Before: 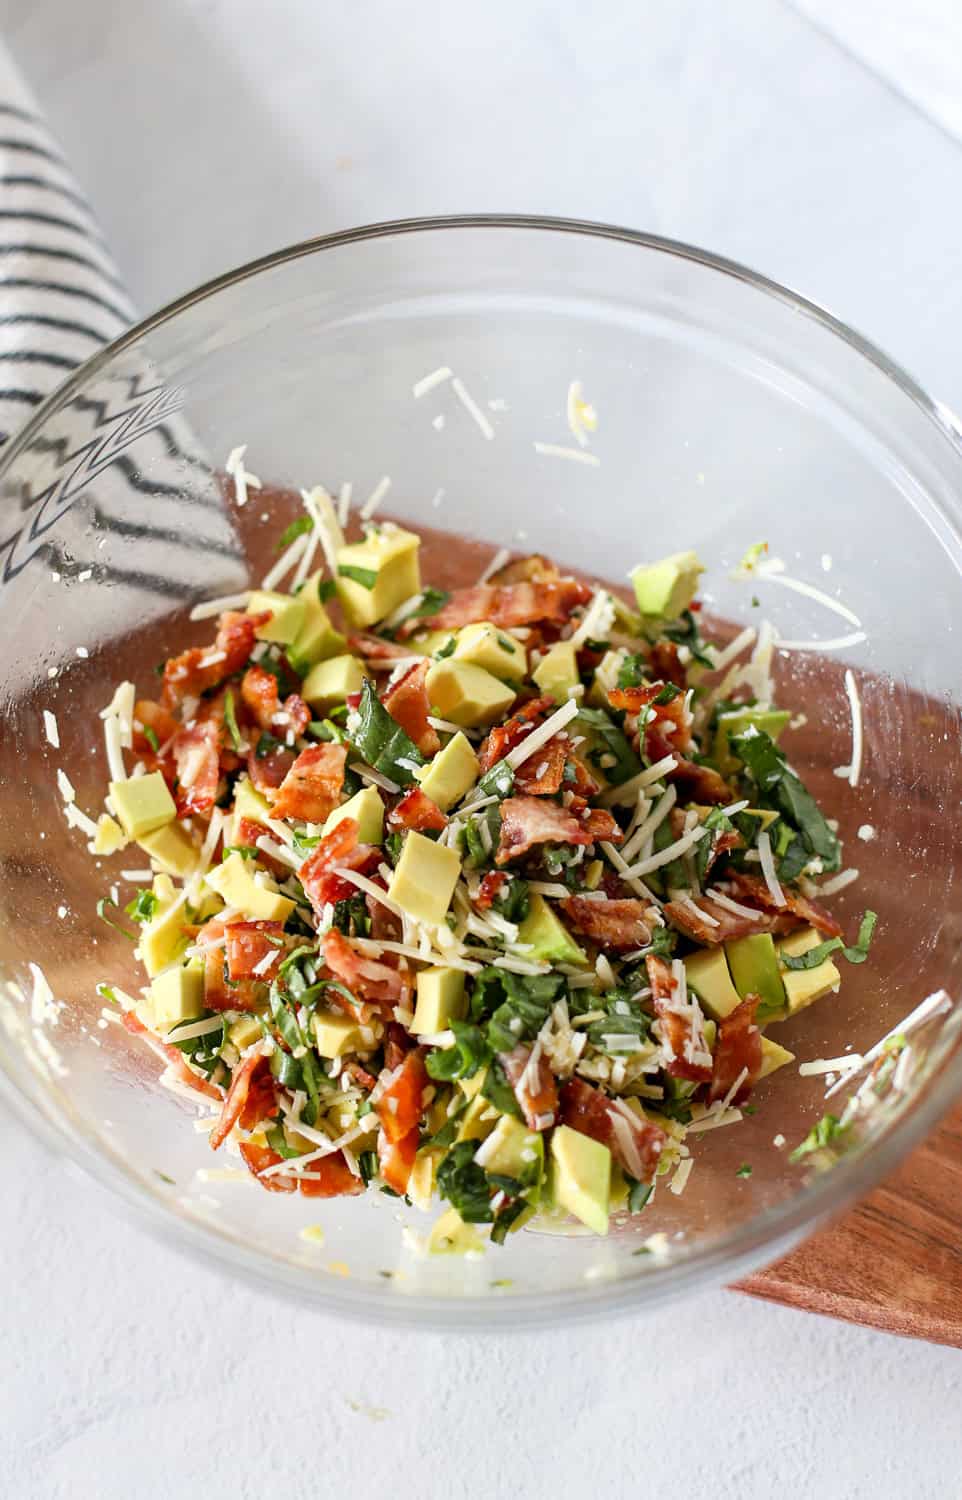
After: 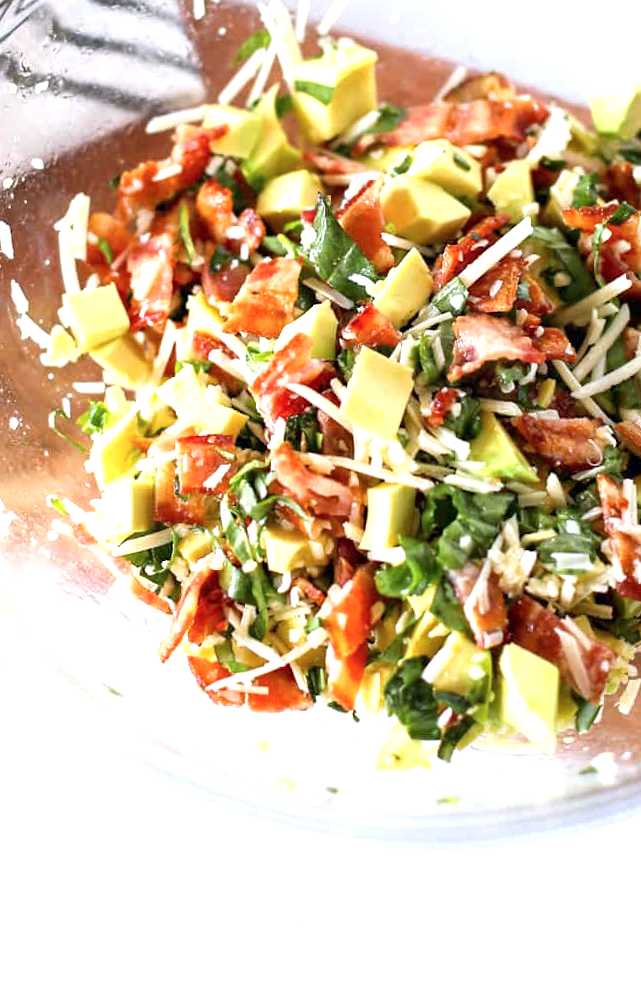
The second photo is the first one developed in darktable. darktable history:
exposure: exposure 0.781 EV, compensate highlight preservation false
color calibration: illuminant as shot in camera, x 0.358, y 0.373, temperature 4628.91 K
crop and rotate: angle -0.82°, left 3.85%, top 31.828%, right 27.992%
